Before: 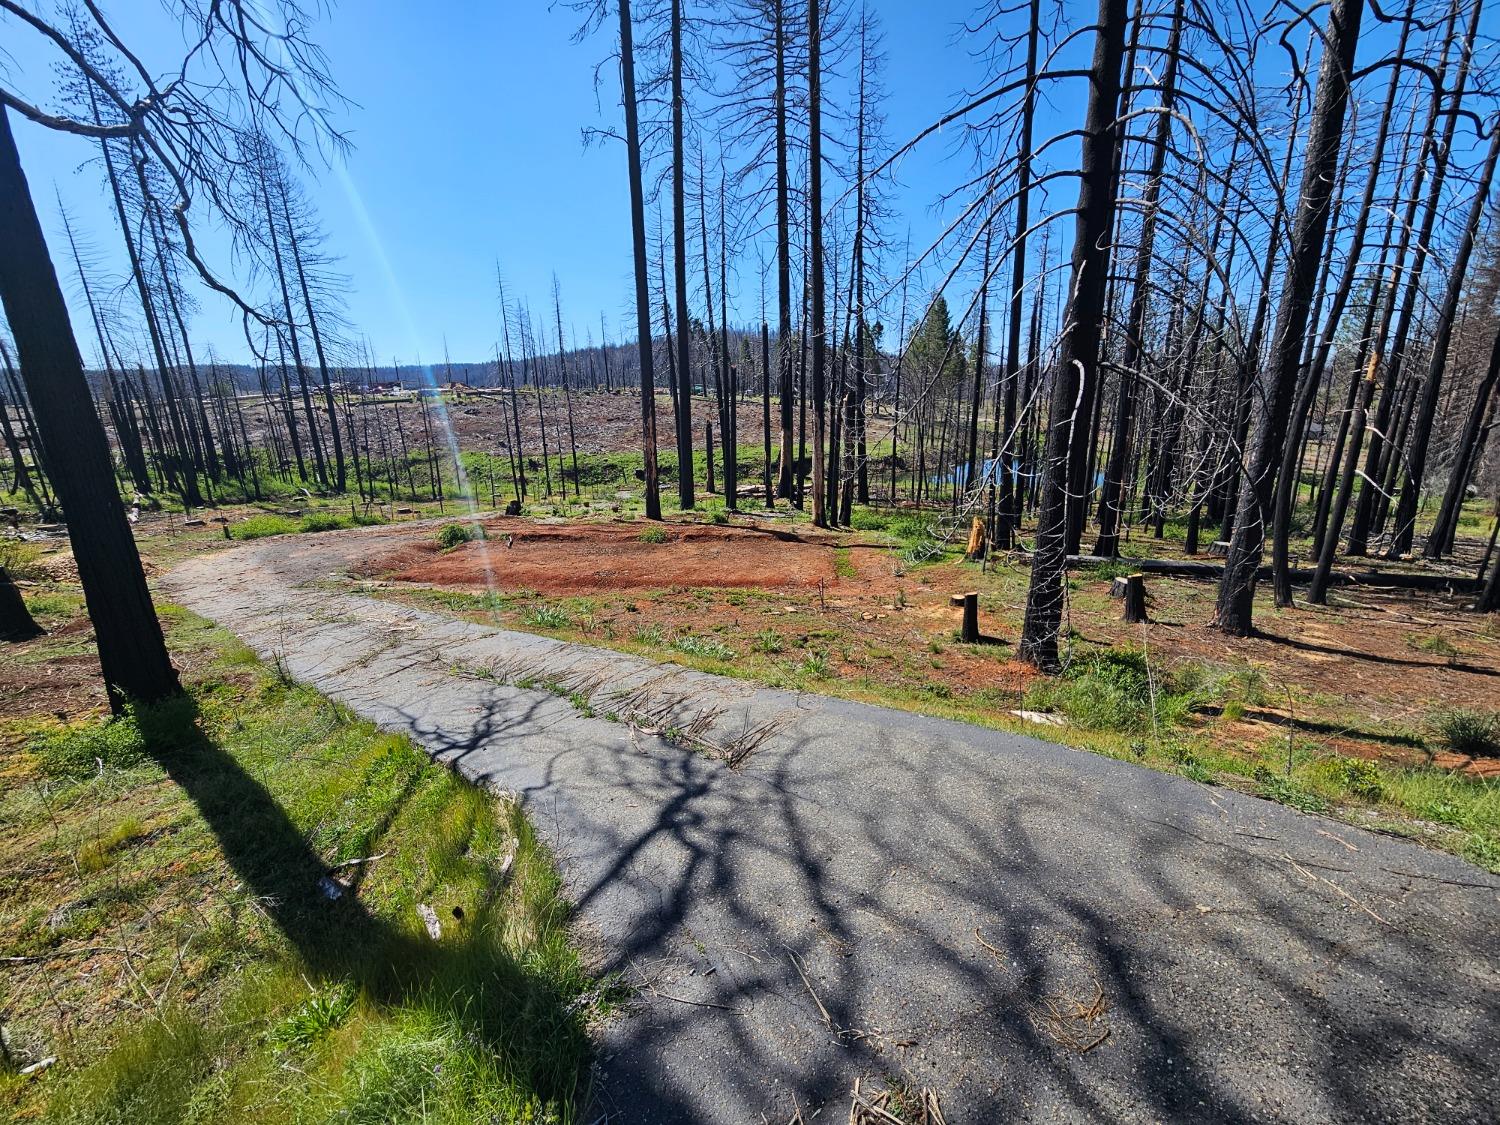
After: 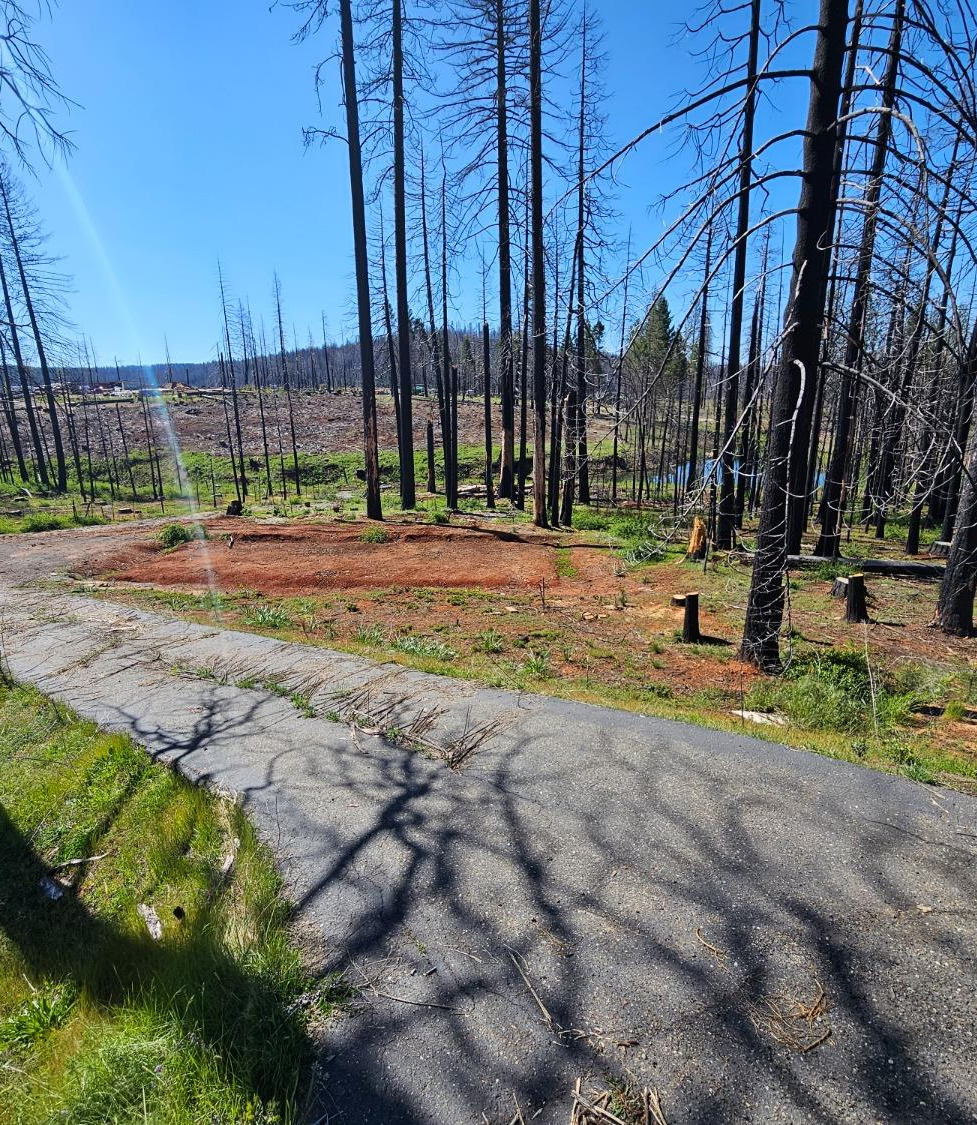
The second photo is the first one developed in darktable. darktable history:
crop and rotate: left 18.635%, right 16.166%
